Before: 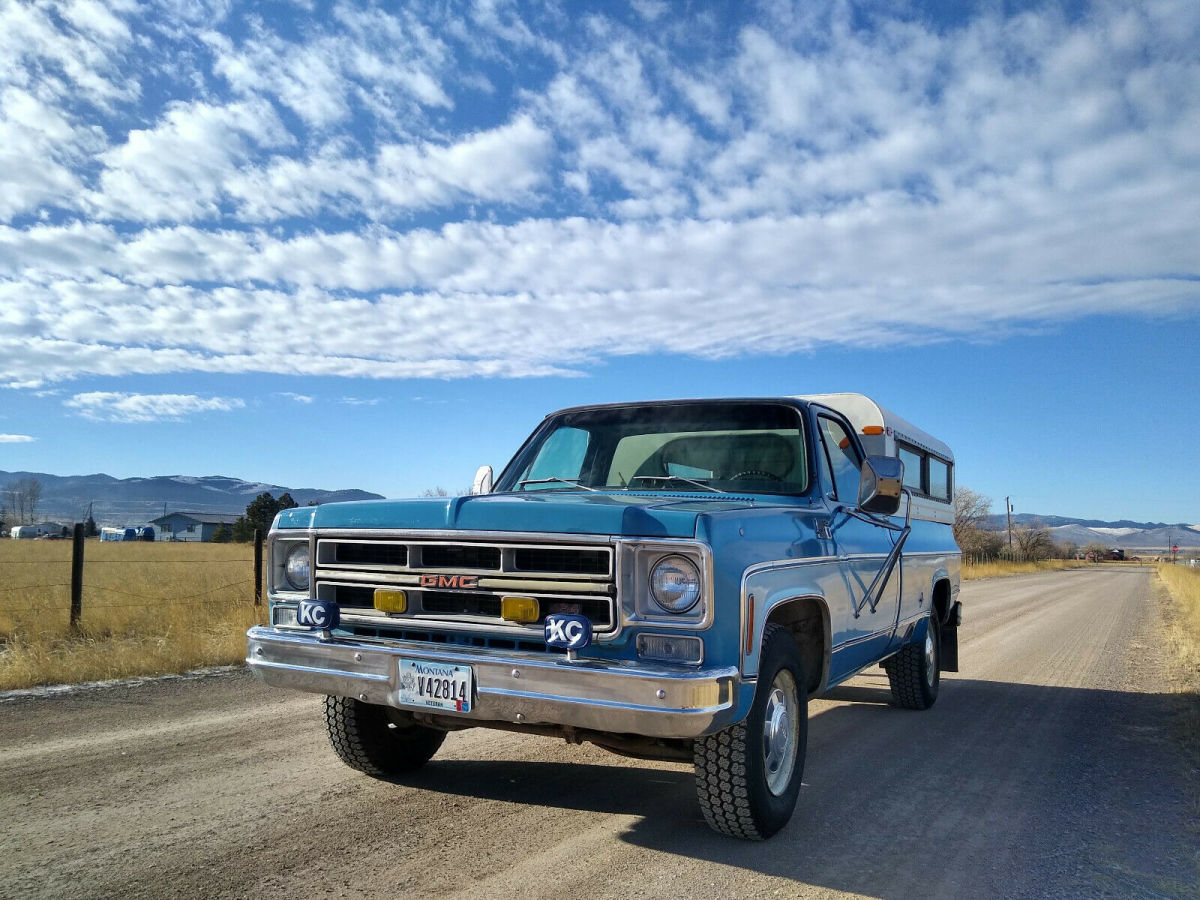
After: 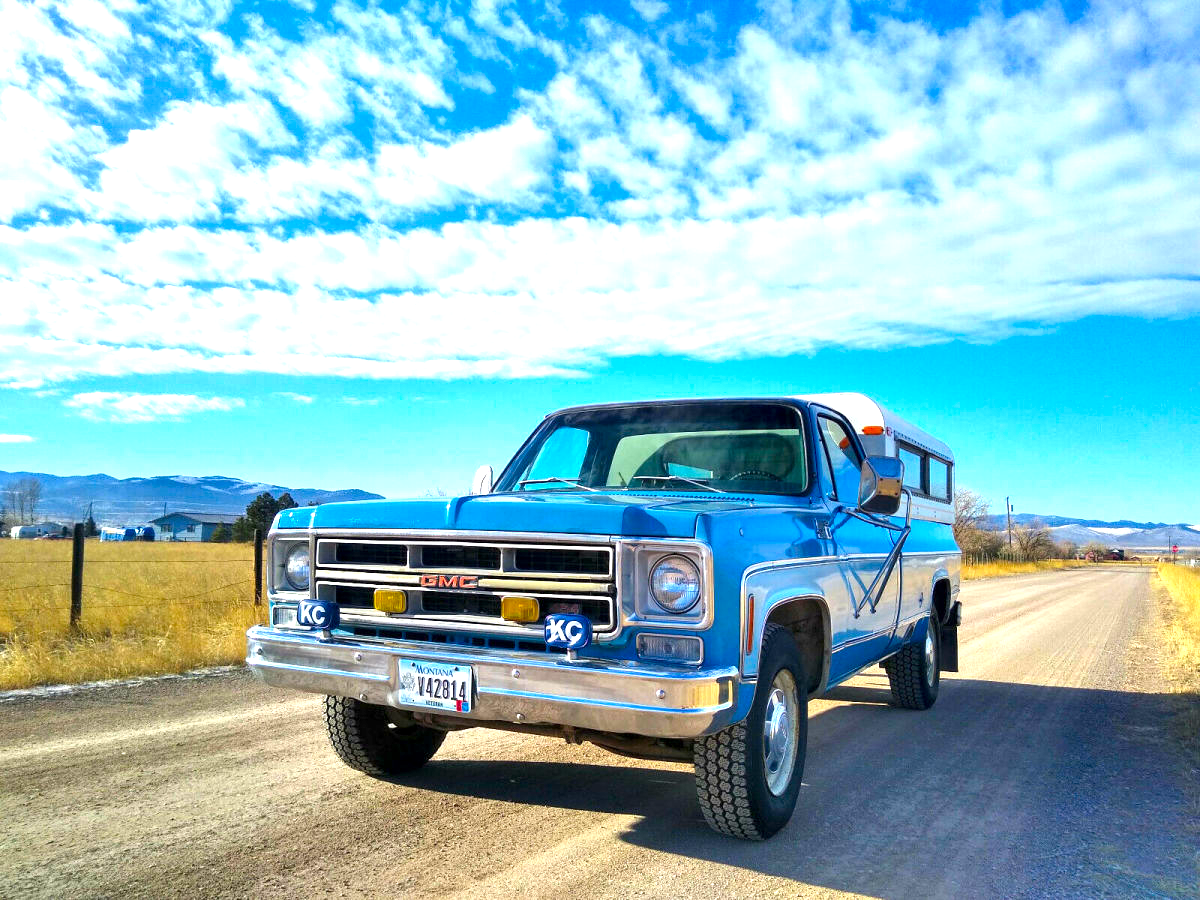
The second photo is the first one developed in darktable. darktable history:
contrast brightness saturation: saturation 0.516
exposure: black level correction 0, exposure 1.001 EV, compensate highlight preservation false
local contrast: highlights 107%, shadows 100%, detail 119%, midtone range 0.2
